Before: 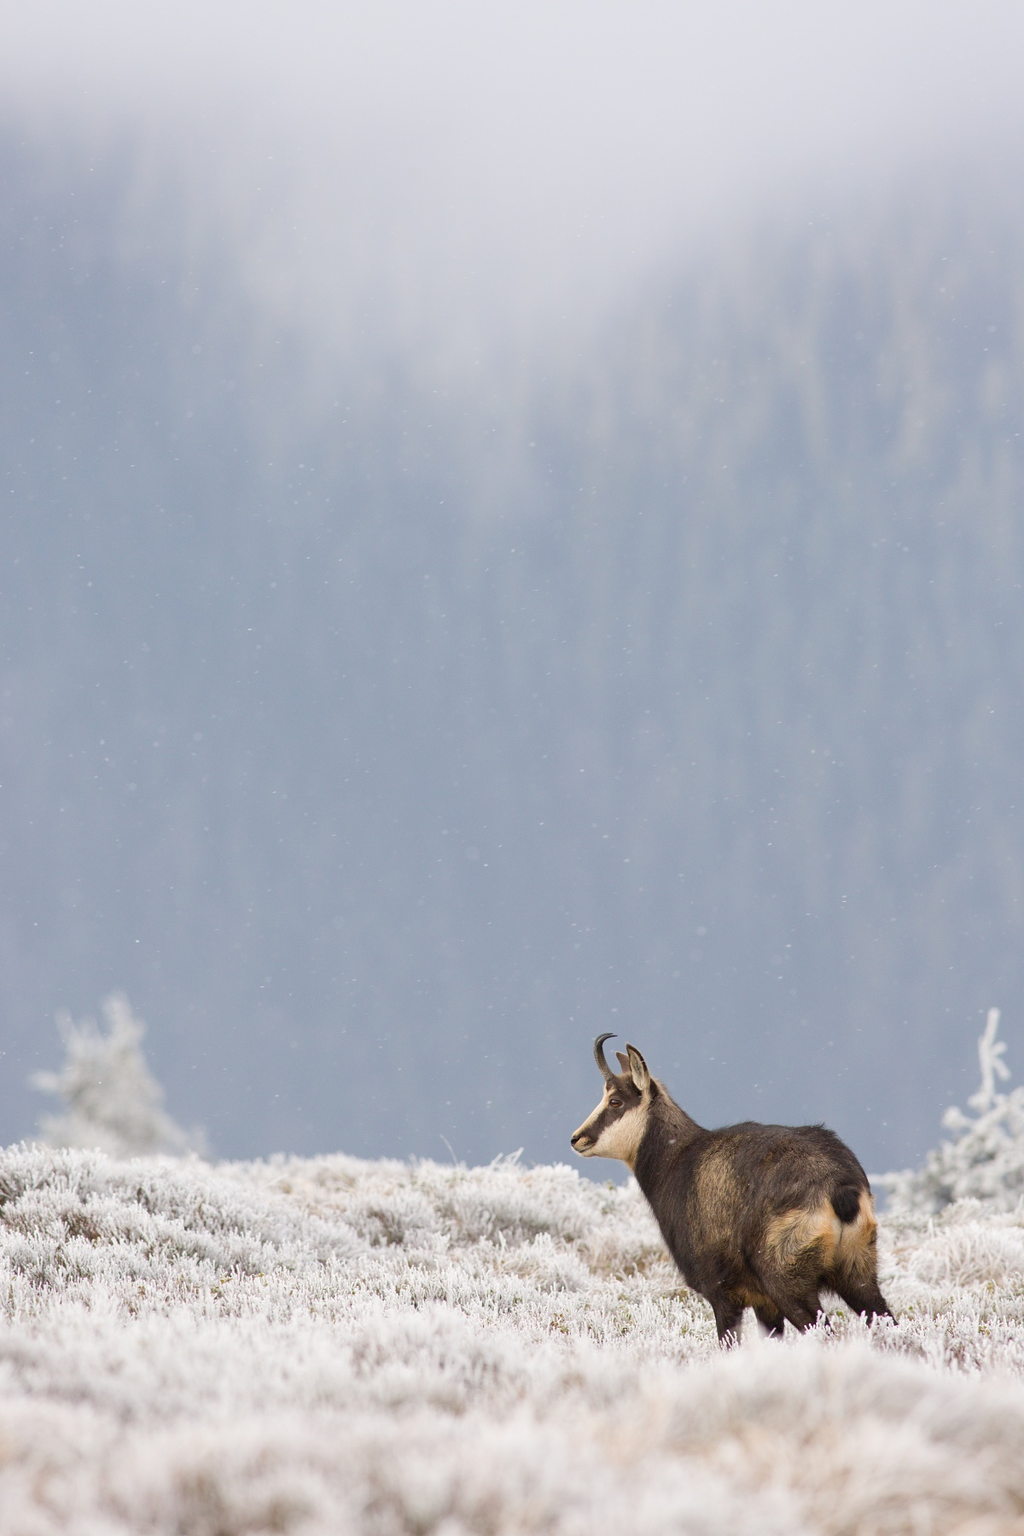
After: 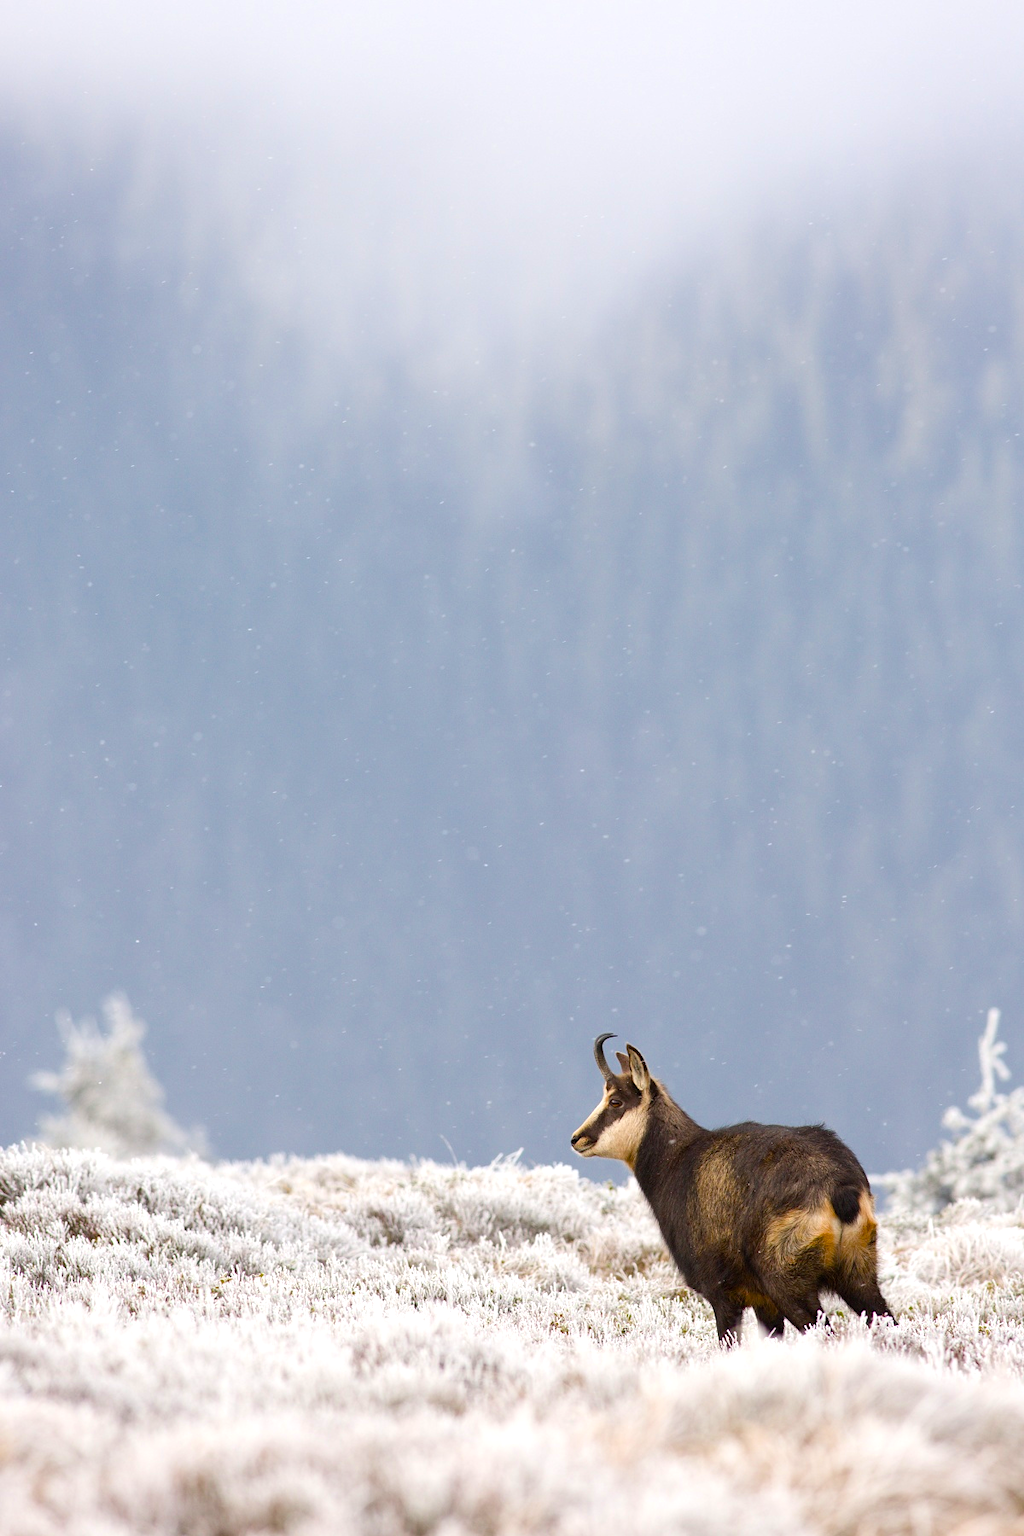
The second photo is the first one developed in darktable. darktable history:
color balance rgb: perceptual saturation grading › global saturation 29.495%, global vibrance 10.018%, contrast 15.151%, saturation formula JzAzBz (2021)
